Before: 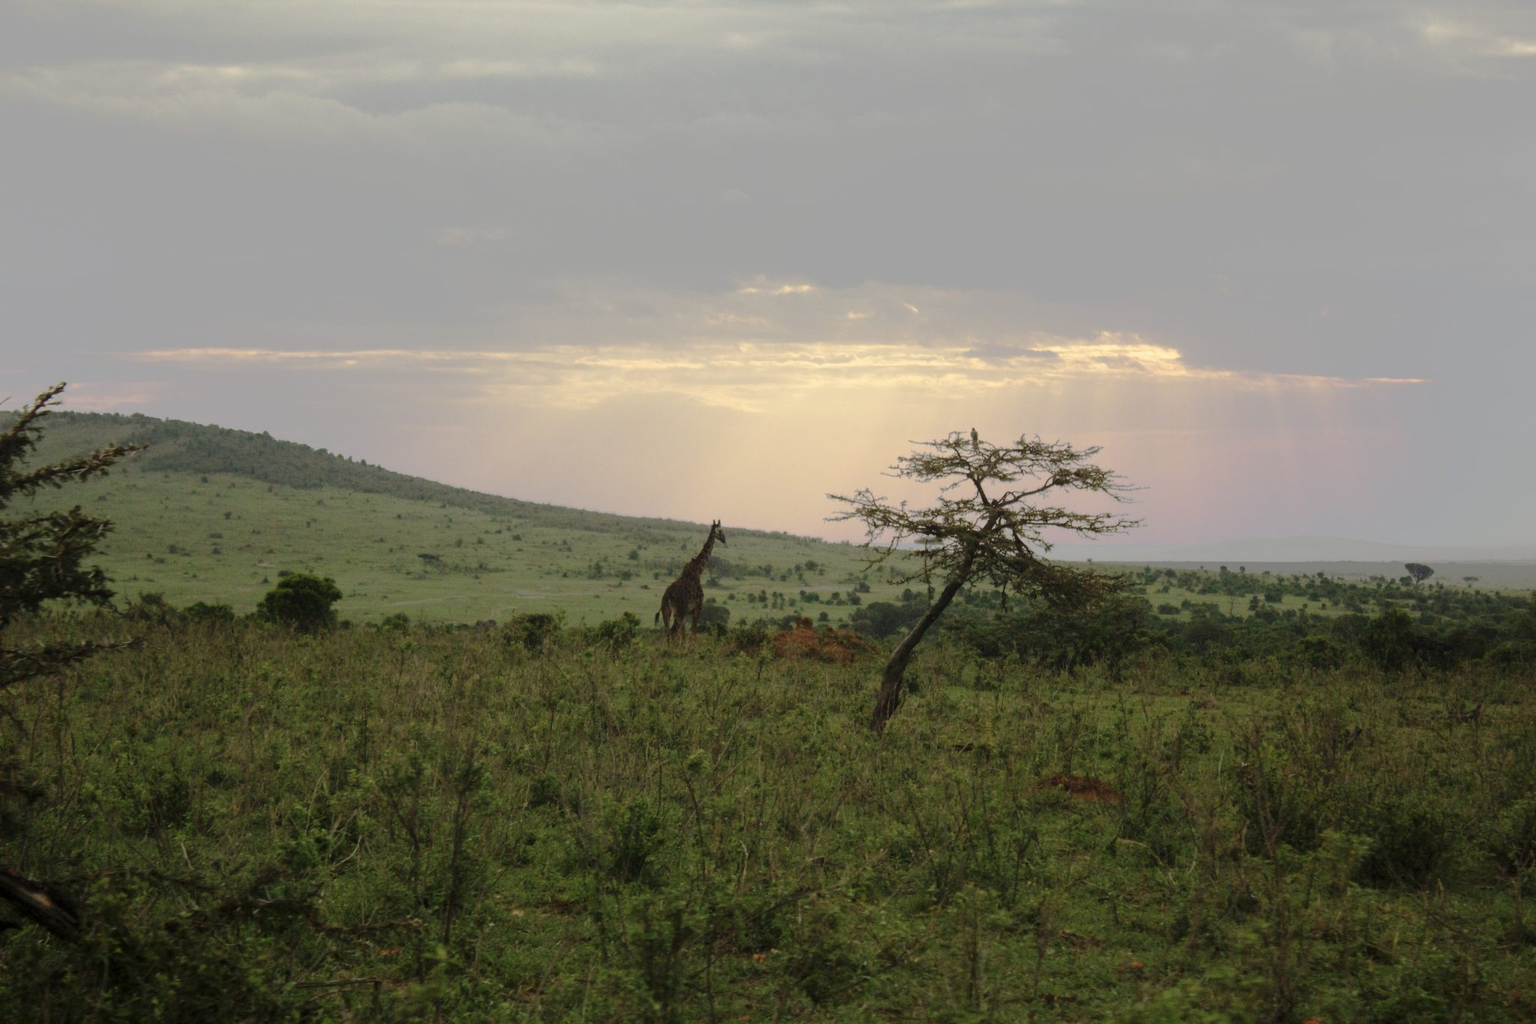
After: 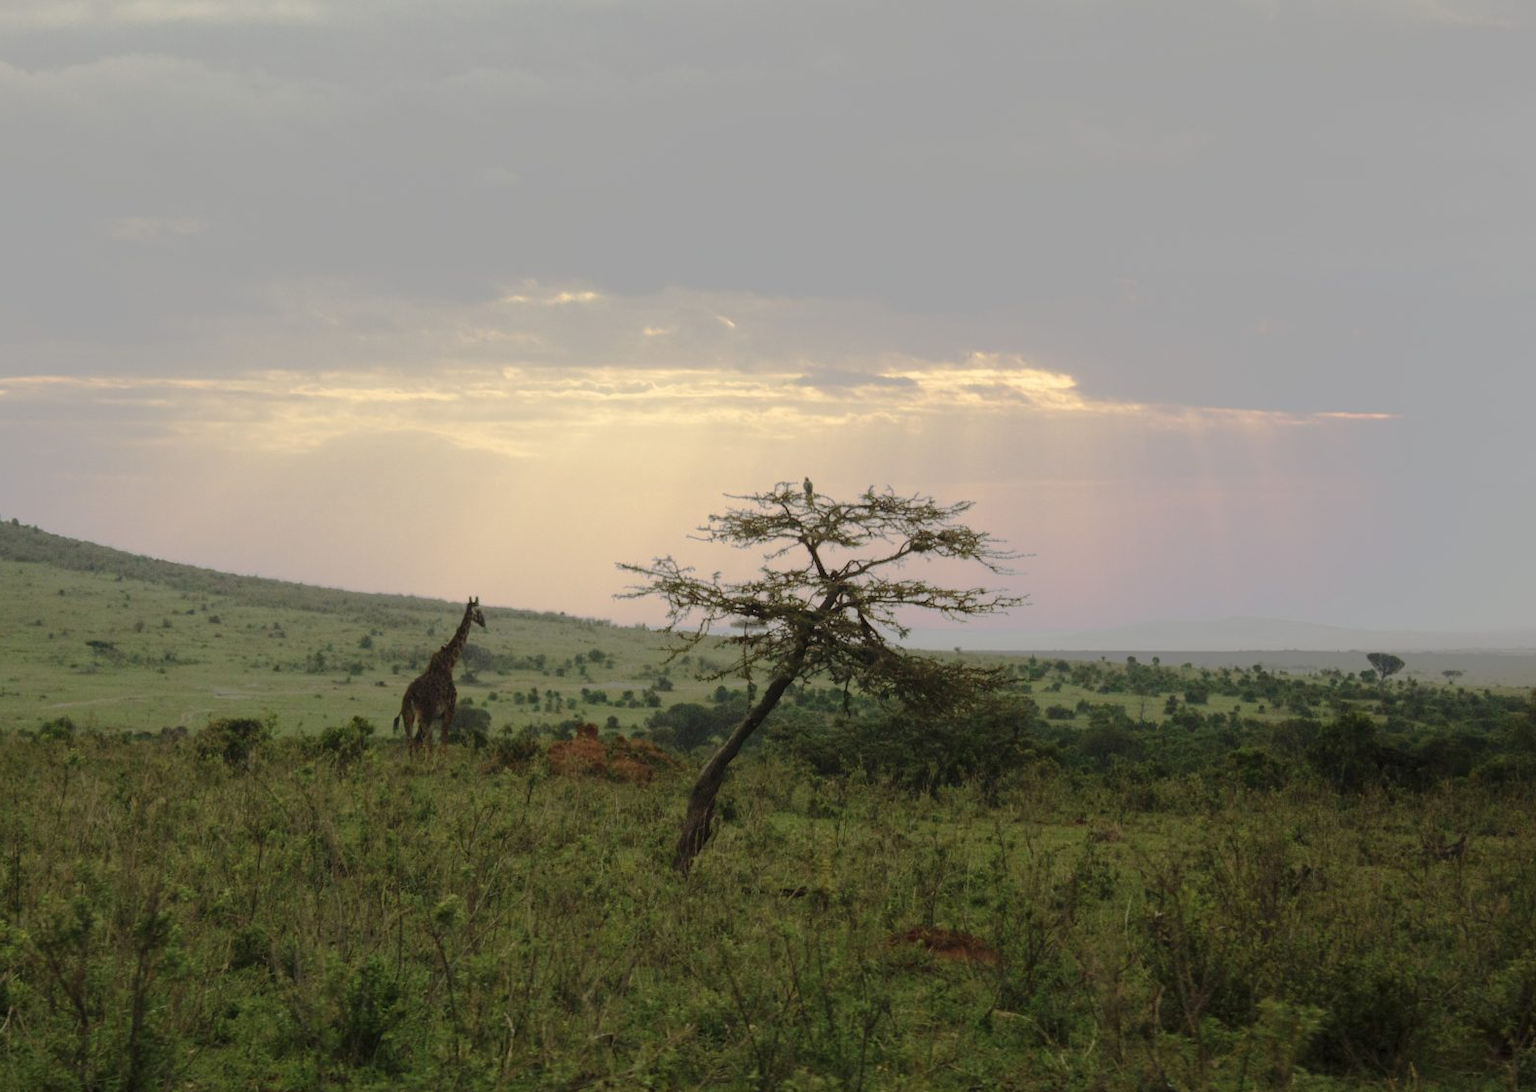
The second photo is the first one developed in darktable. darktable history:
crop: left 22.933%, top 5.906%, bottom 11.876%
